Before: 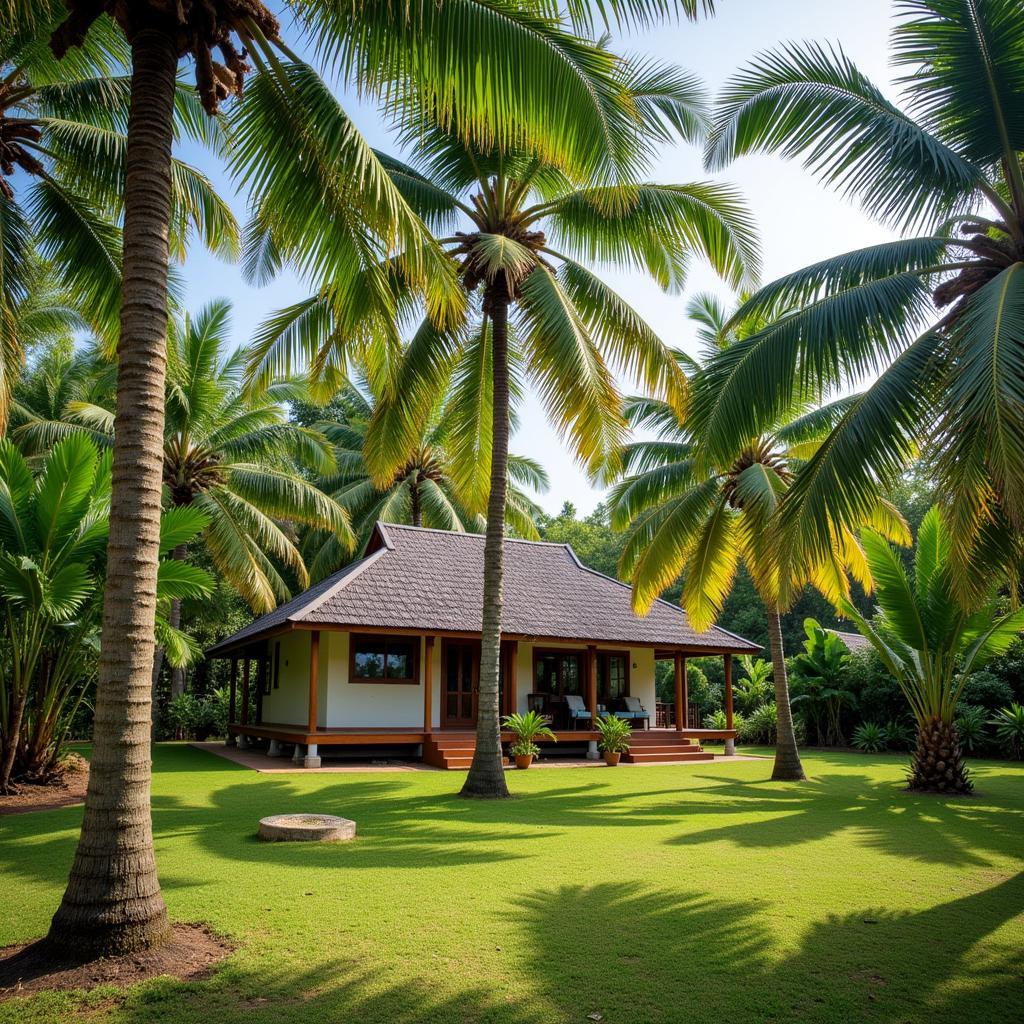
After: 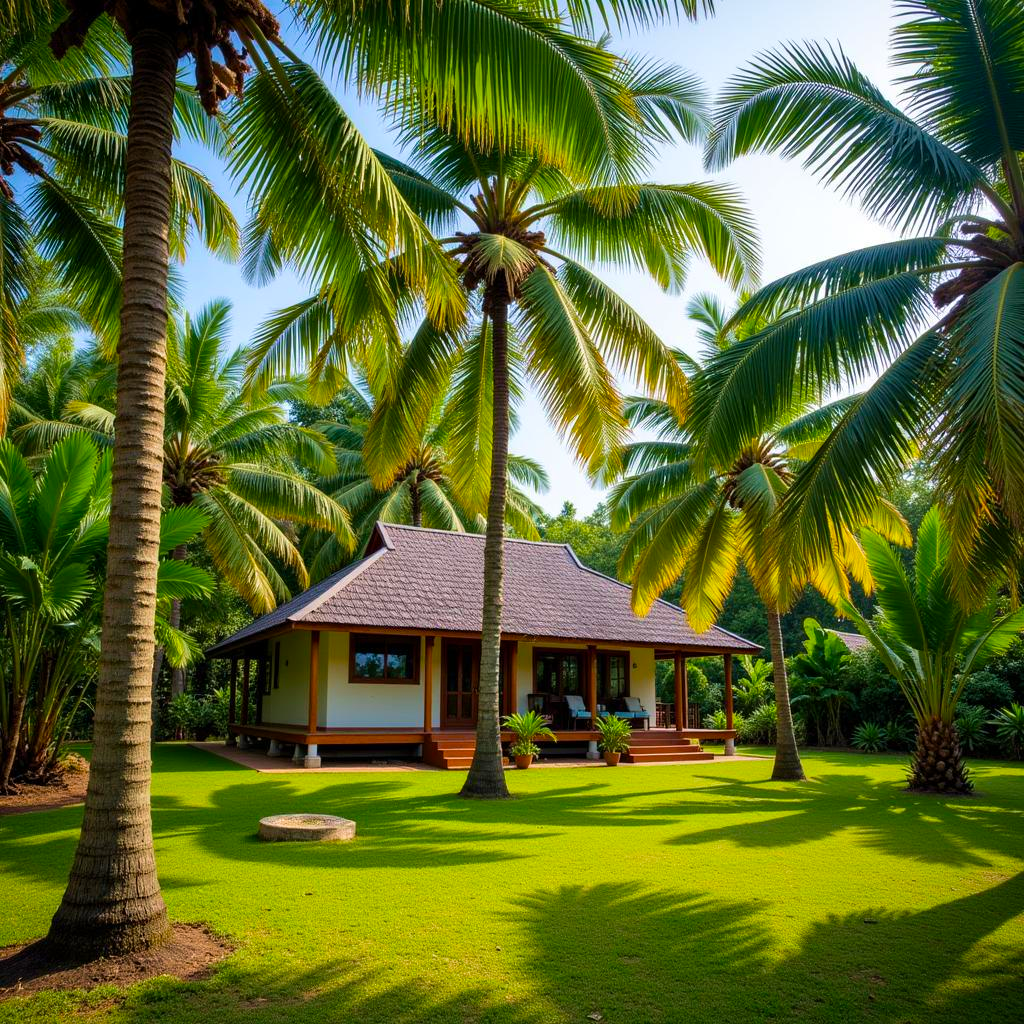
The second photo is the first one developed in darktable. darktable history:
contrast brightness saturation: contrast 0.043, saturation 0.069
velvia: strength 26.35%
color balance rgb: perceptual saturation grading › global saturation 25.675%
